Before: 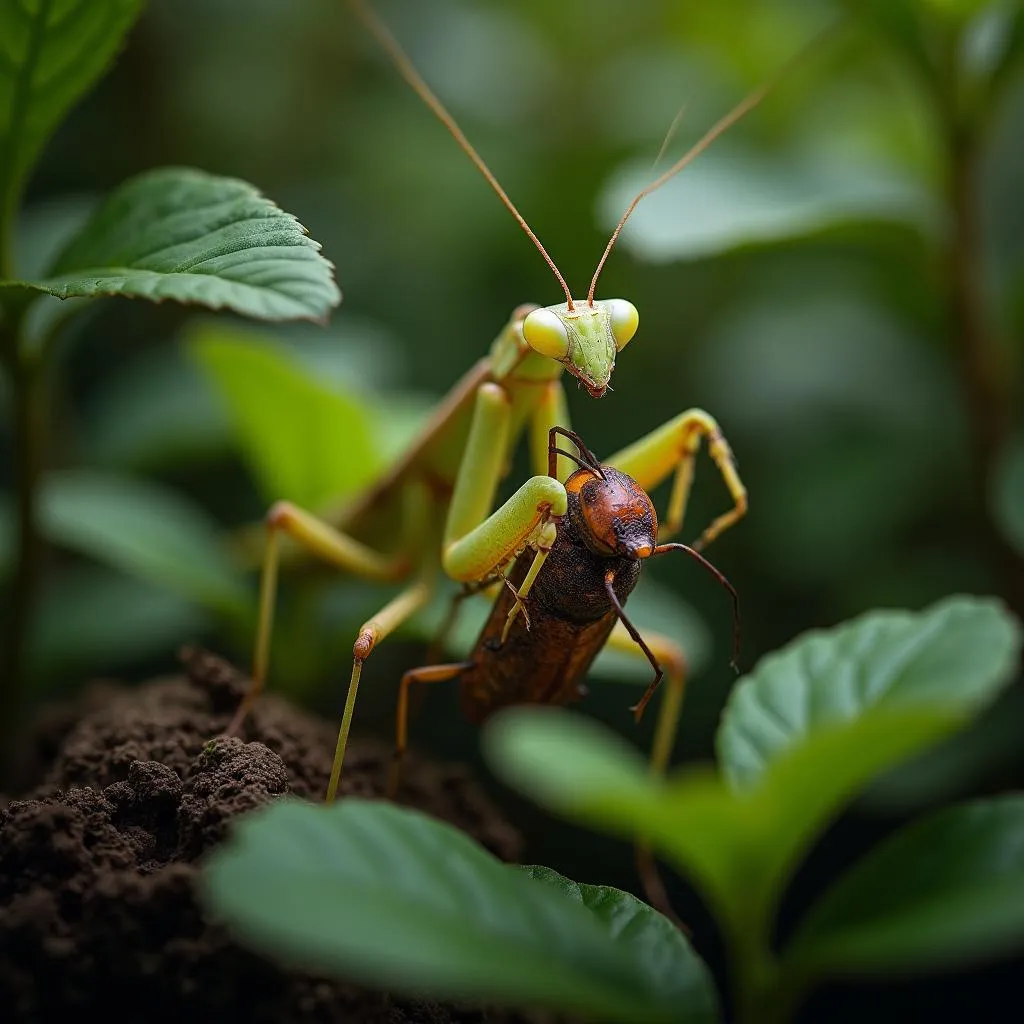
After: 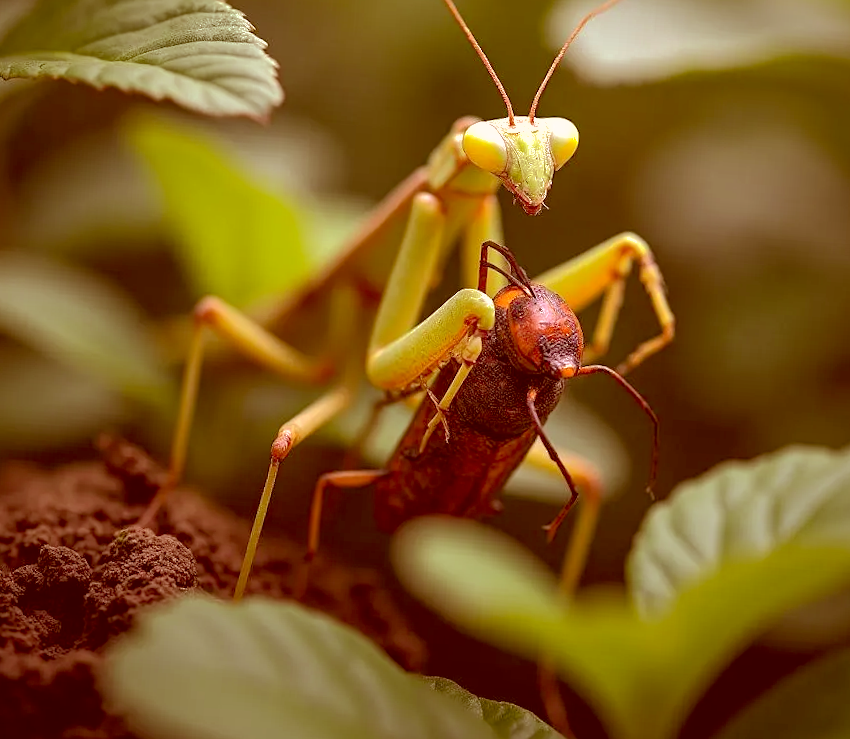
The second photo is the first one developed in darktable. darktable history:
exposure: exposure 0.608 EV, compensate highlight preservation false
color correction: highlights a* 9.51, highlights b* 8.99, shadows a* 39.73, shadows b* 39.48, saturation 0.819
shadows and highlights: highlights -59.86
crop and rotate: angle -3.95°, left 9.831%, top 20.463%, right 12.305%, bottom 11.796%
